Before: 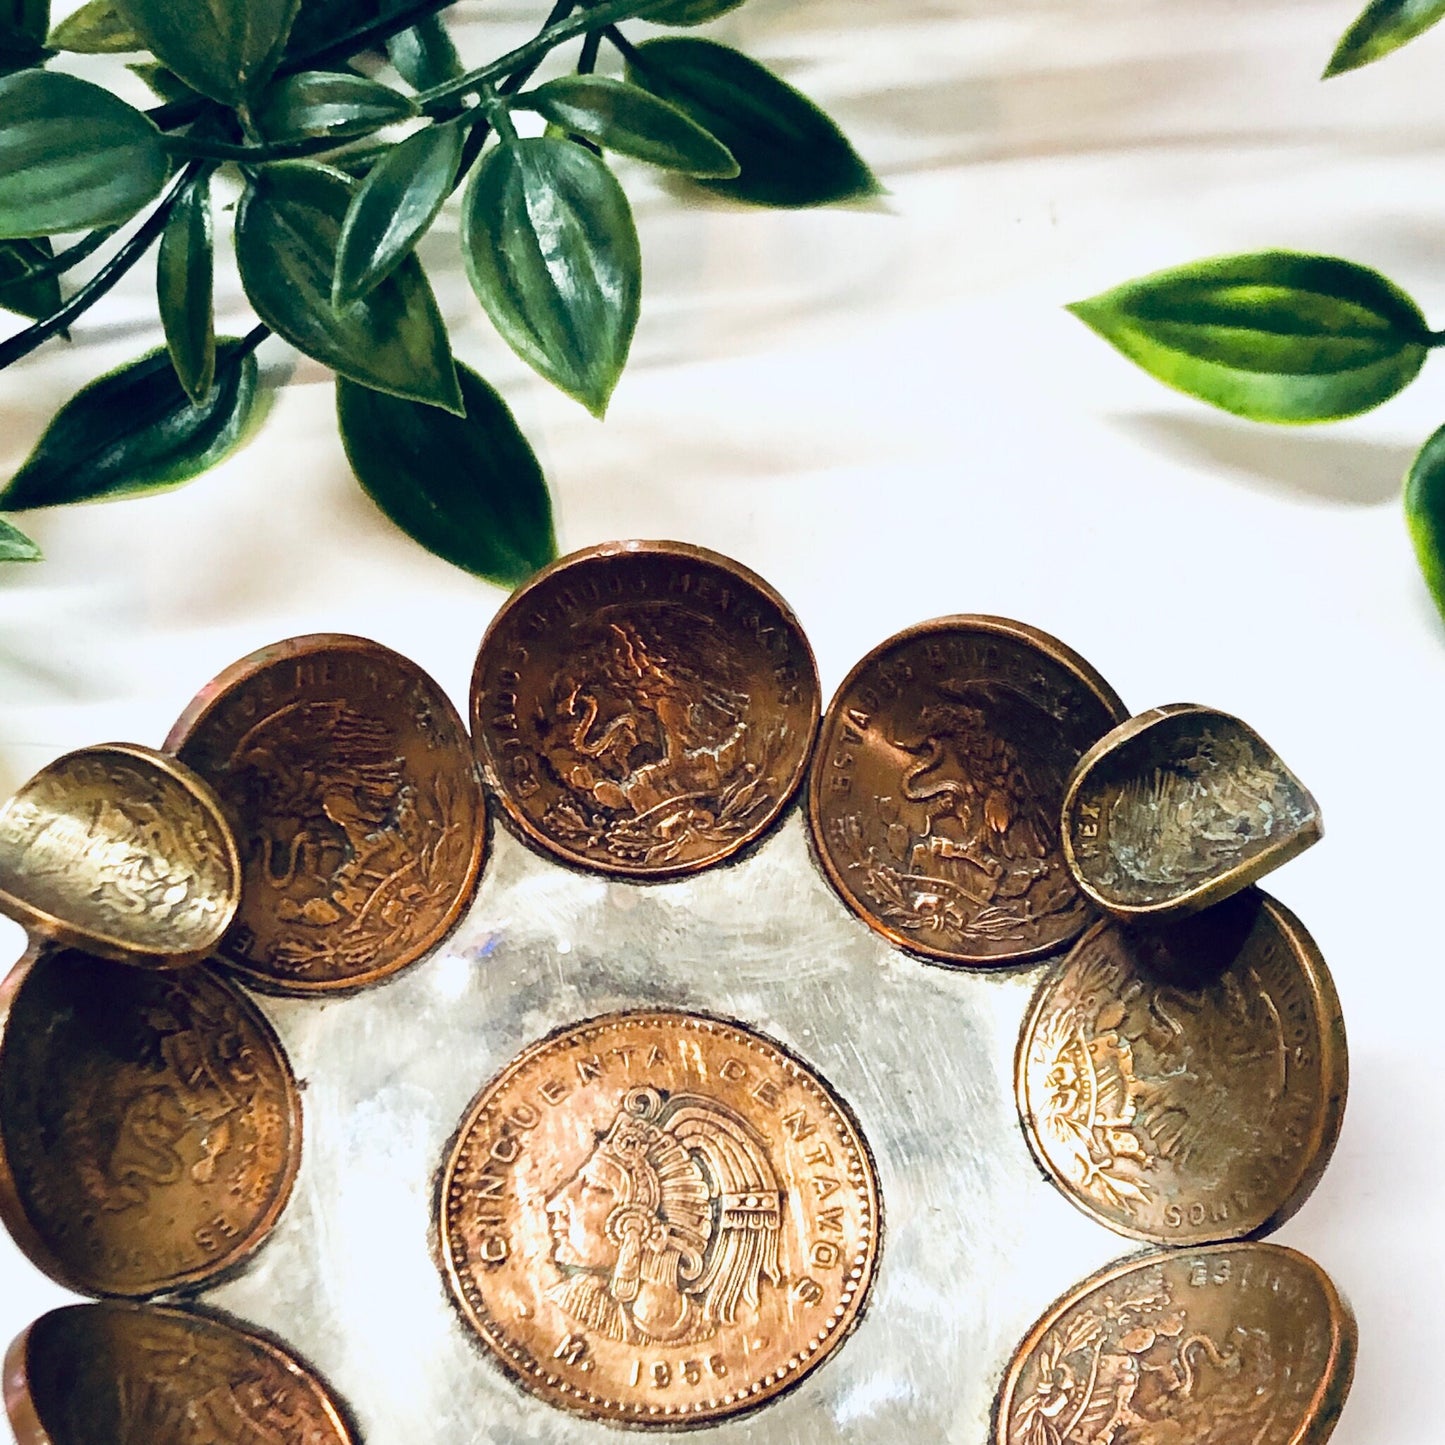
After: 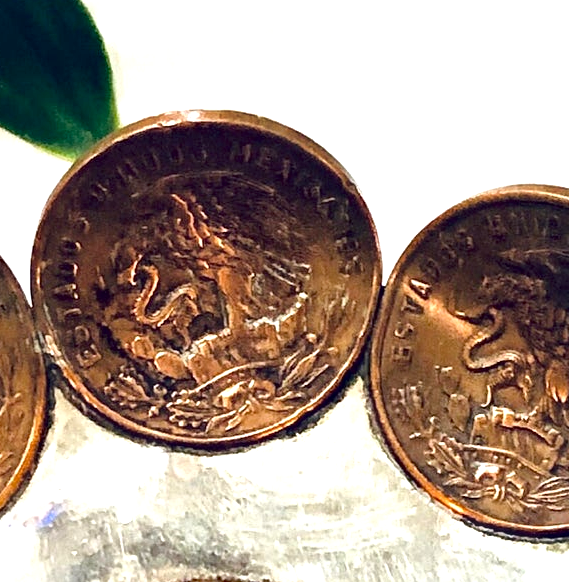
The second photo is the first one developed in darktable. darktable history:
exposure: exposure 0.629 EV, compensate exposure bias true, compensate highlight preservation false
crop: left 30.44%, top 29.799%, right 30.168%, bottom 29.916%
local contrast: mode bilateral grid, contrast 20, coarseness 49, detail 149%, midtone range 0.2
haze removal: strength 0.296, distance 0.256, adaptive false
